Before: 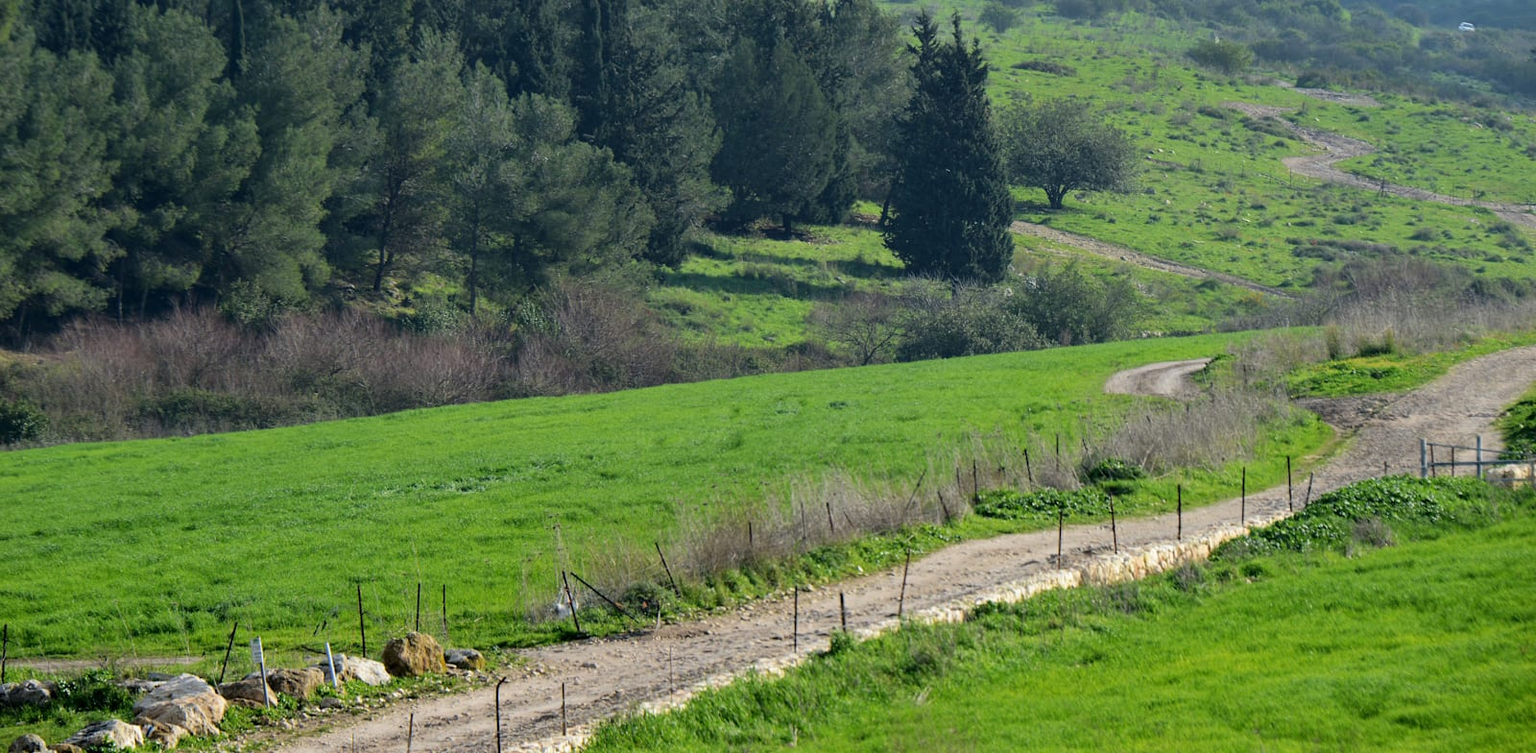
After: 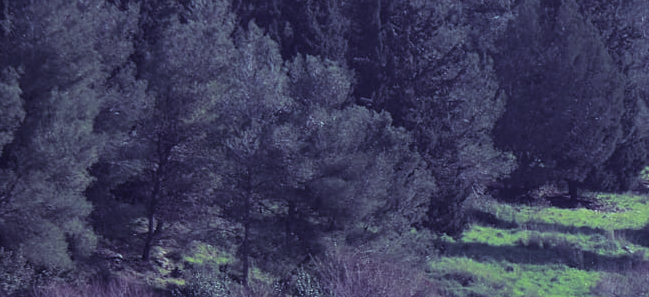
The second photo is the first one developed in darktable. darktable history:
exposure: exposure 0.207 EV, compensate highlight preservation false
color correction: highlights a* -4.18, highlights b* -10.81
color calibration: illuminant as shot in camera, x 0.358, y 0.373, temperature 4628.91 K
split-toning: shadows › hue 255.6°, shadows › saturation 0.66, highlights › hue 43.2°, highlights › saturation 0.68, balance -50.1
crop: left 15.452%, top 5.459%, right 43.956%, bottom 56.62%
